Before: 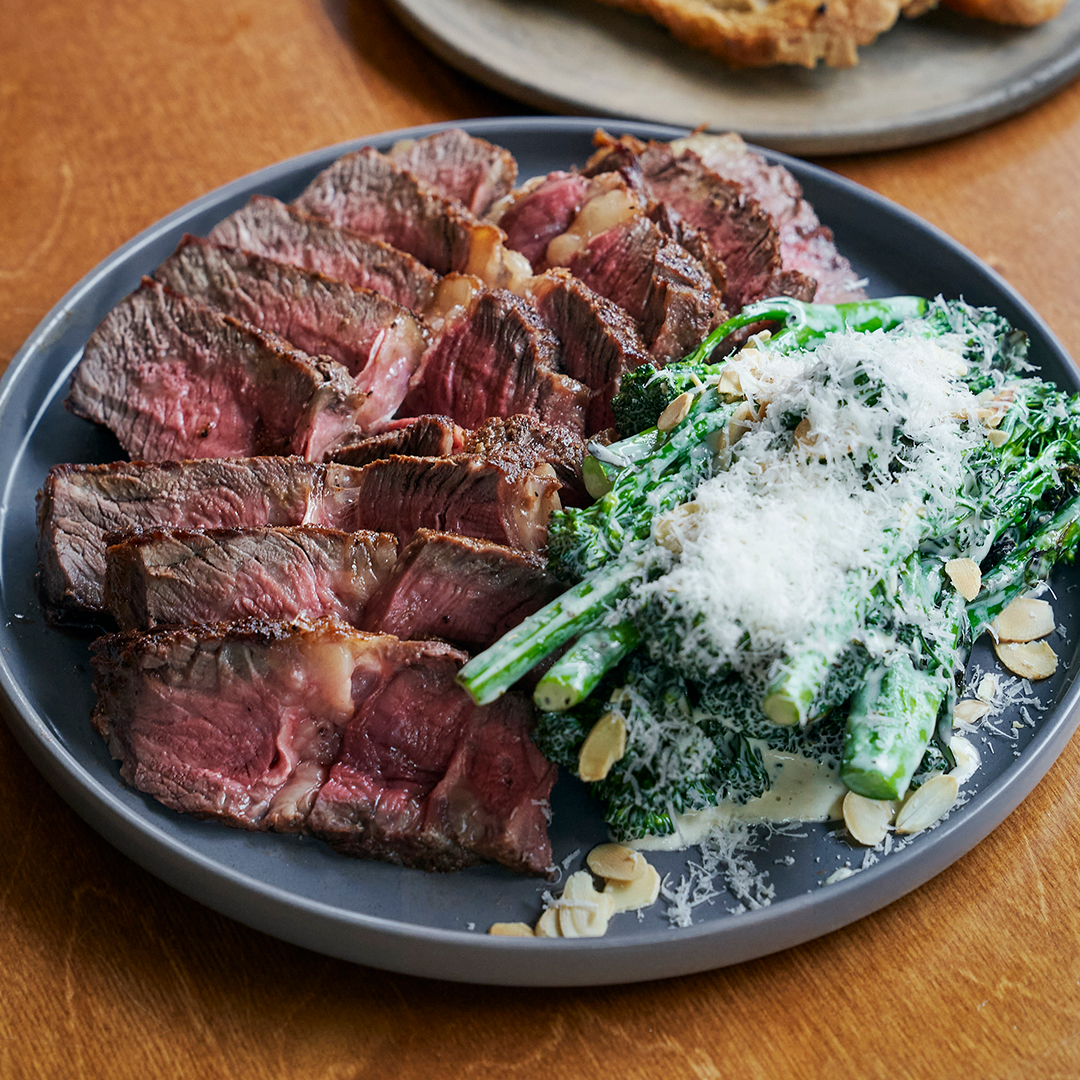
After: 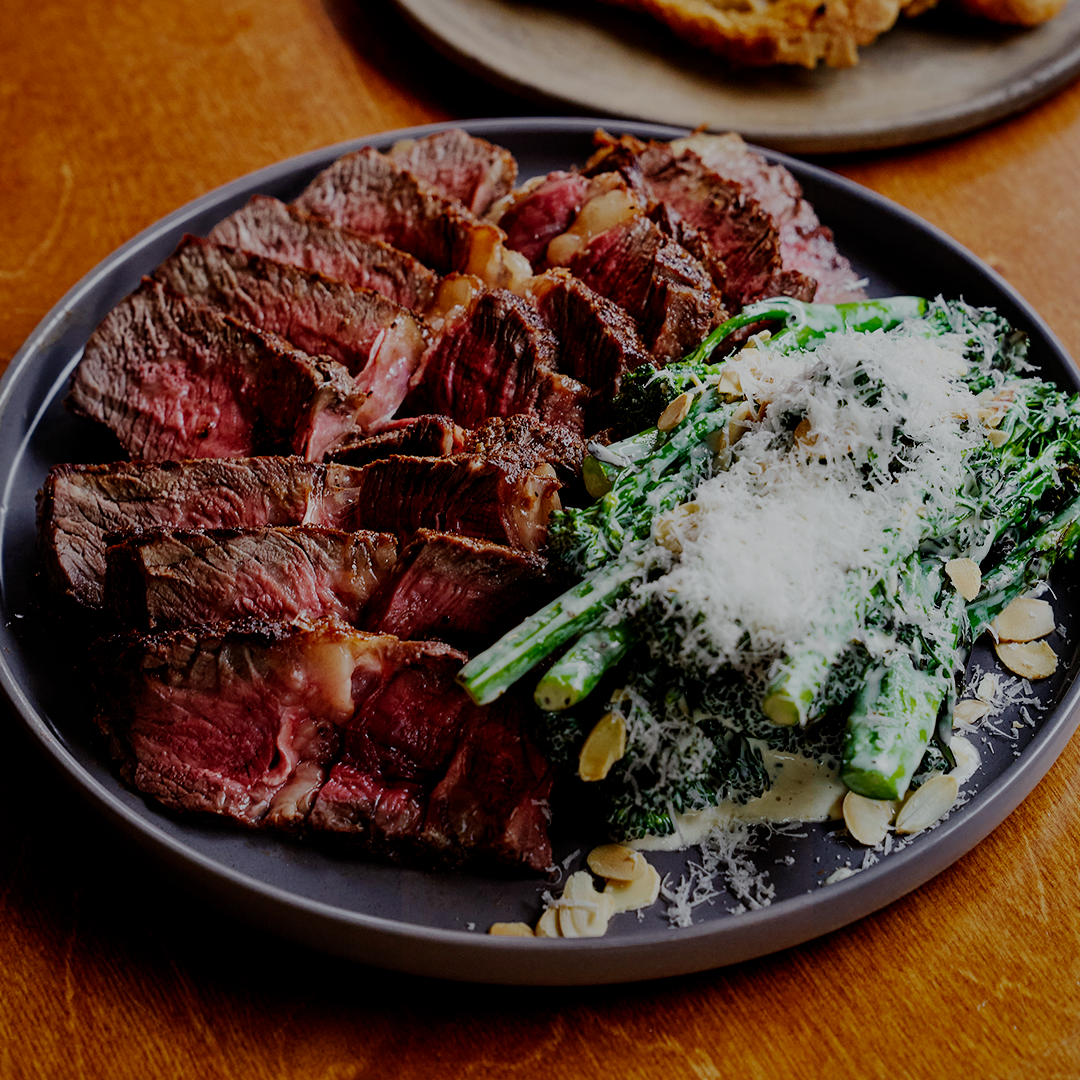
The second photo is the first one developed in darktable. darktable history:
rgb levels: mode RGB, independent channels, levels [[0, 0.5, 1], [0, 0.521, 1], [0, 0.536, 1]]
filmic rgb: middle gray luminance 29%, black relative exposure -10.3 EV, white relative exposure 5.5 EV, threshold 6 EV, target black luminance 0%, hardness 3.95, latitude 2.04%, contrast 1.132, highlights saturation mix 5%, shadows ↔ highlights balance 15.11%, preserve chrominance no, color science v3 (2019), use custom middle-gray values true, iterations of high-quality reconstruction 0, enable highlight reconstruction true
